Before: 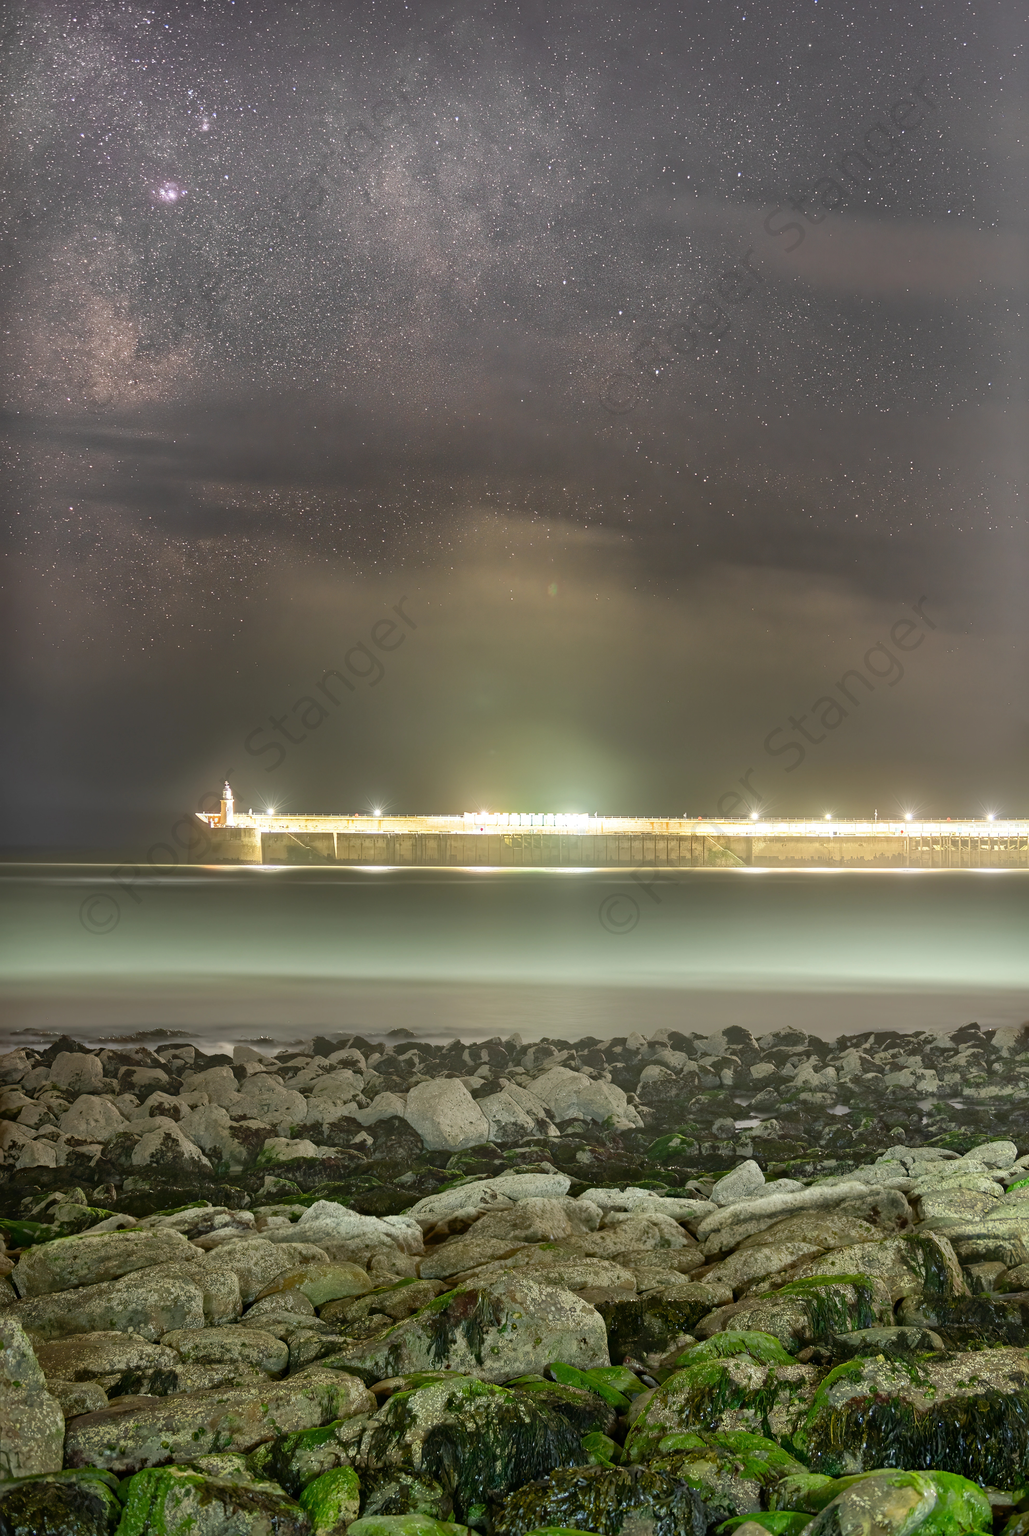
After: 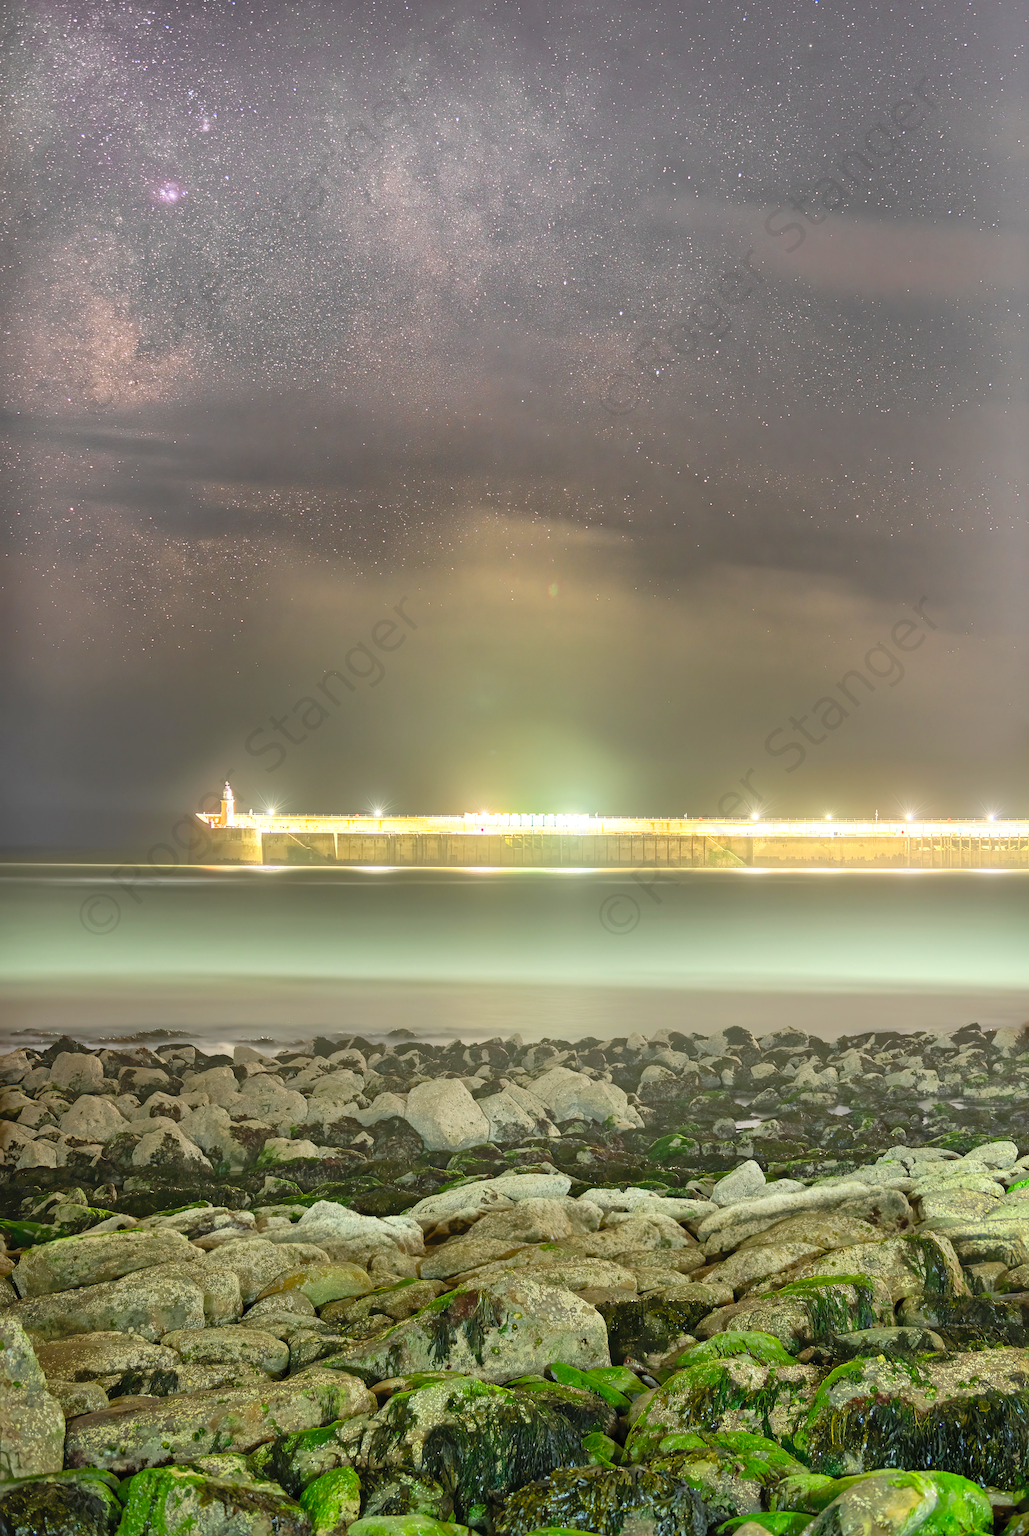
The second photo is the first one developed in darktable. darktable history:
color zones: curves: ch0 [(0, 0.613) (0.01, 0.613) (0.245, 0.448) (0.498, 0.529) (0.642, 0.665) (0.879, 0.777) (0.99, 0.613)]; ch1 [(0, 0) (0.143, 0) (0.286, 0) (0.429, 0) (0.571, 0) (0.714, 0) (0.857, 0)], mix -138.01%
contrast brightness saturation: contrast 0.14, brightness 0.21
